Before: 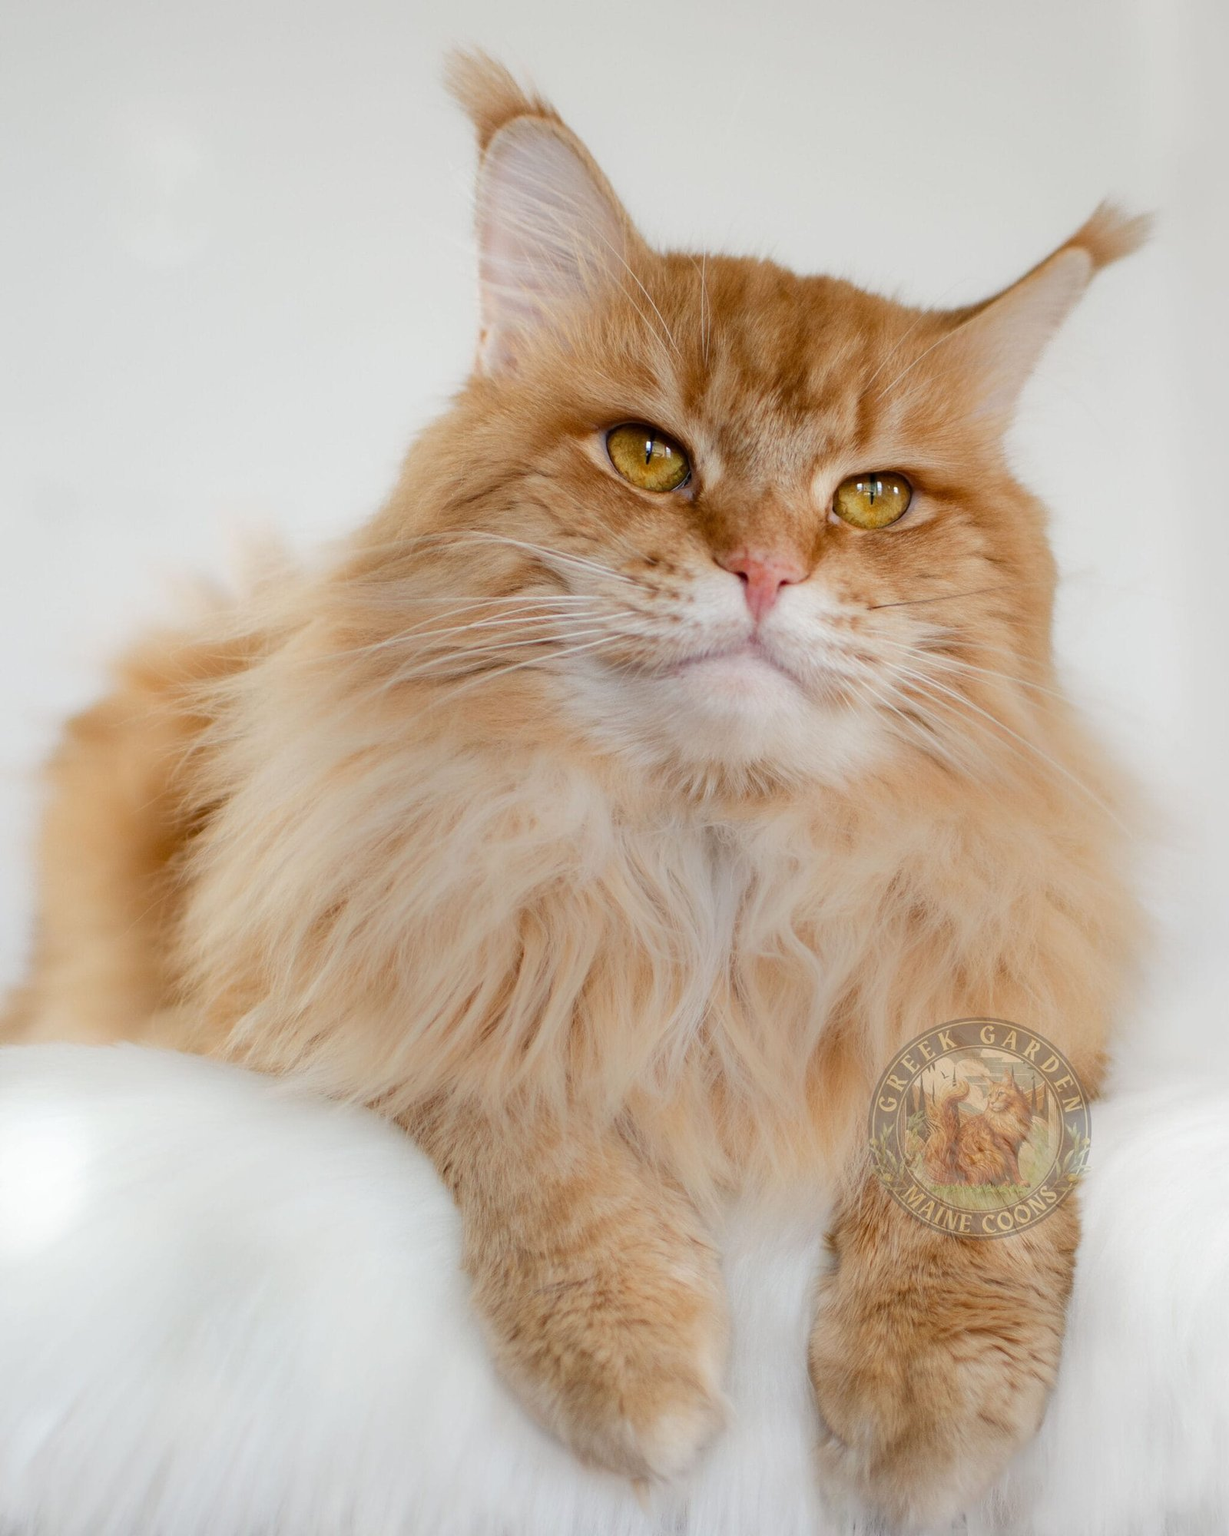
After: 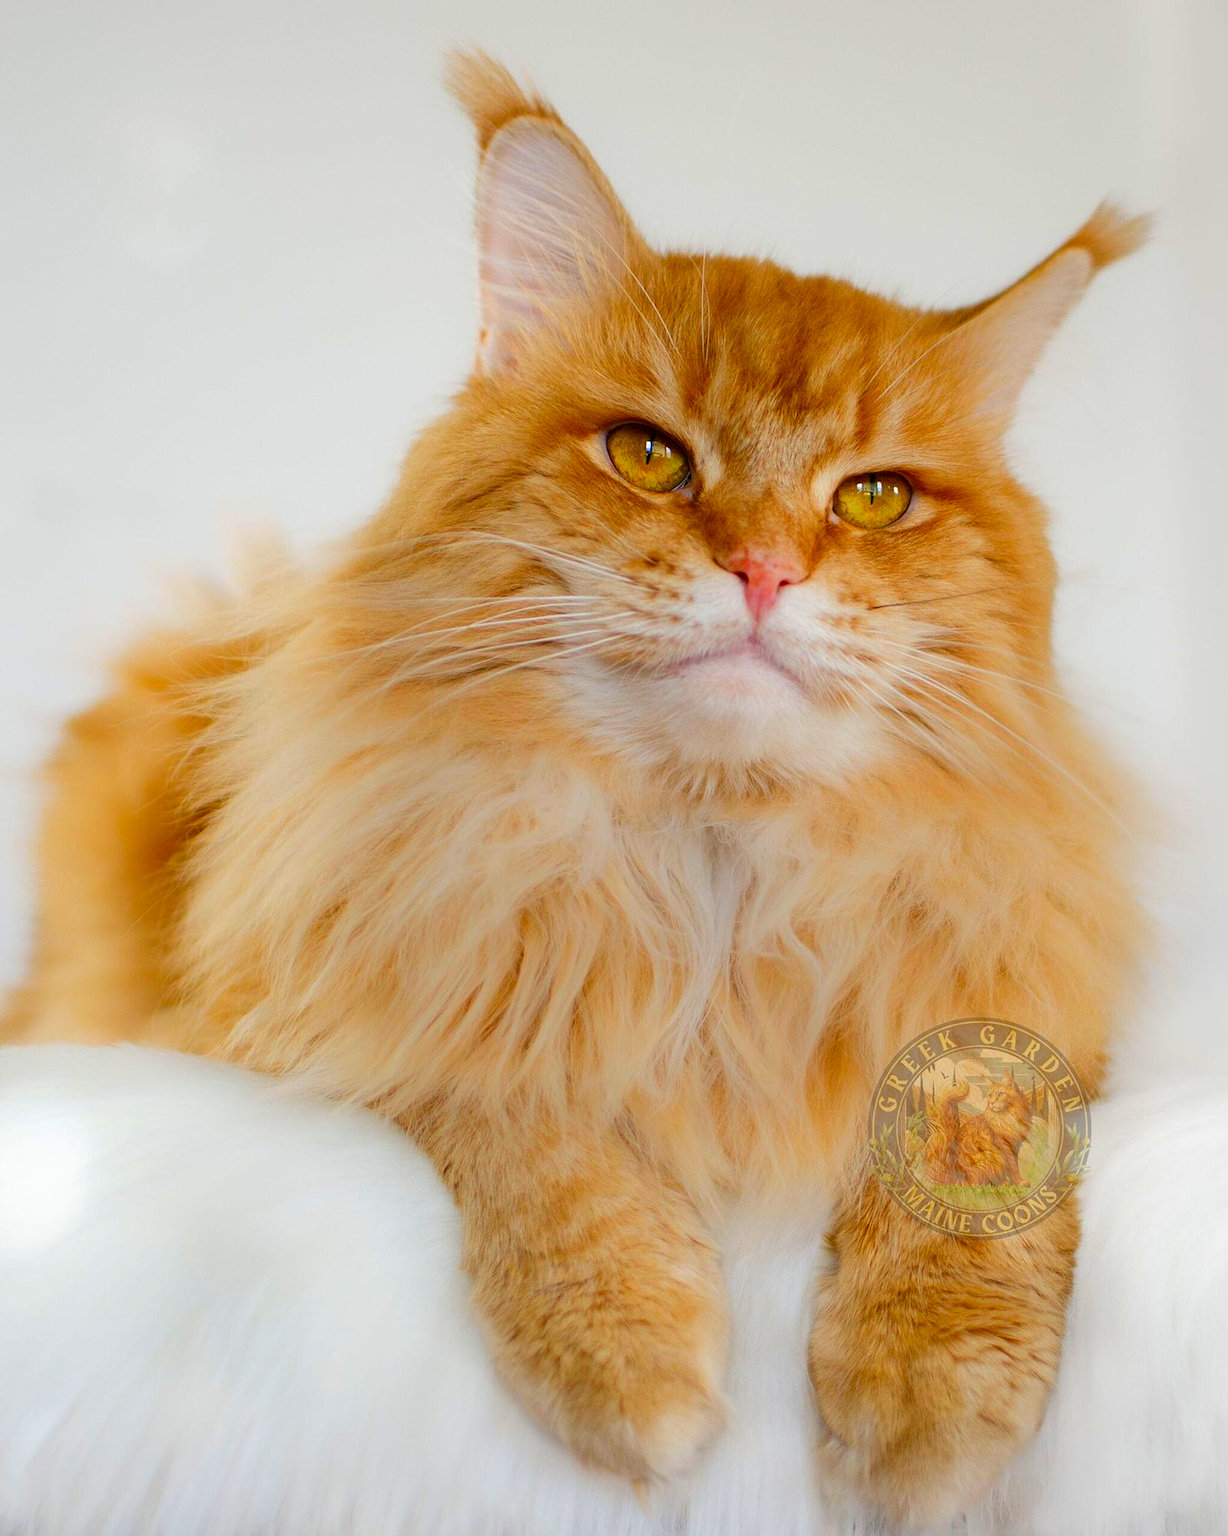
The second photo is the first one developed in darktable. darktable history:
sharpen: radius 1.272, amount 0.305, threshold 0
color contrast: green-magenta contrast 1.55, blue-yellow contrast 1.83
